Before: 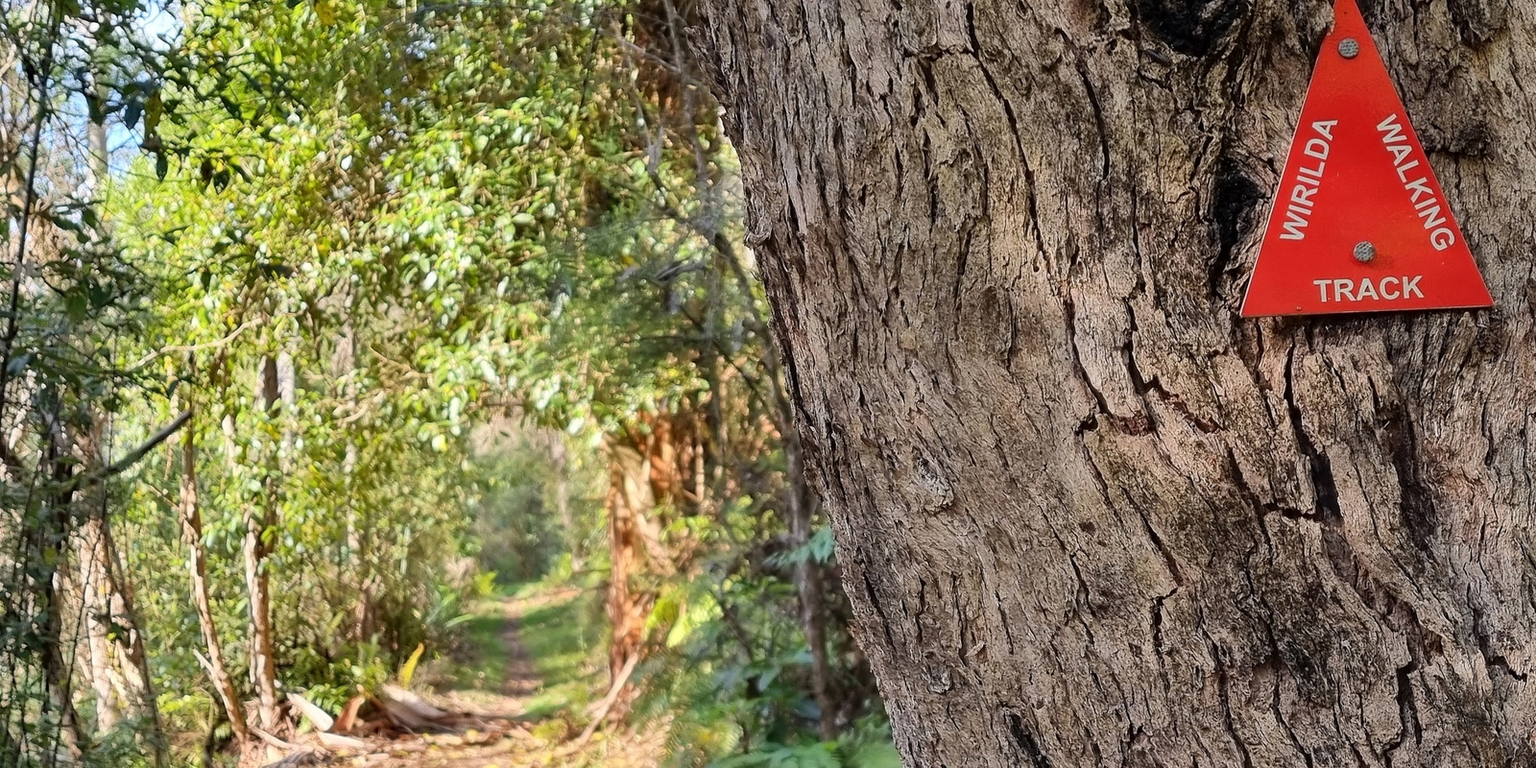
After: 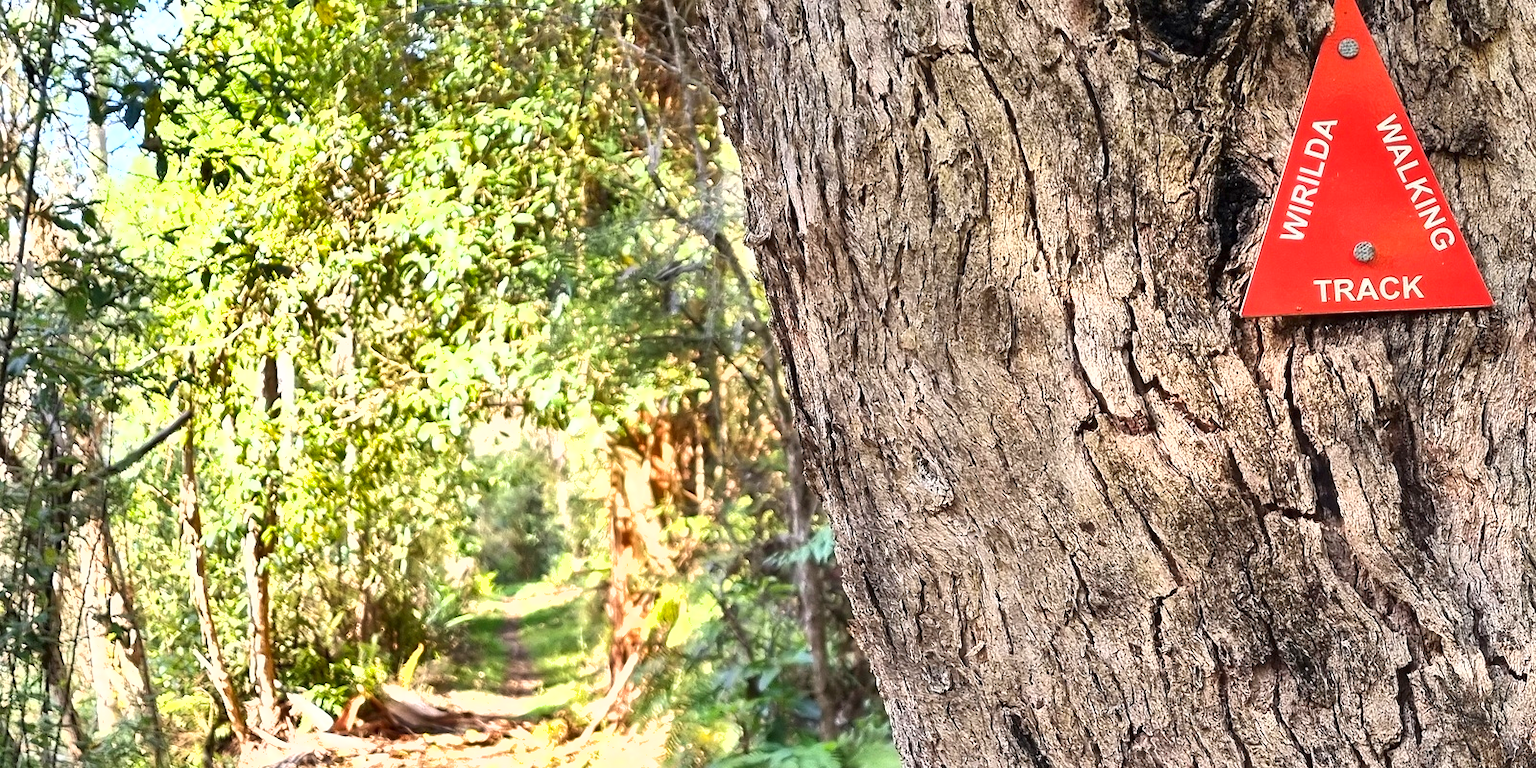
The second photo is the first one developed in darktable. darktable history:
exposure: black level correction 0, exposure 1.123 EV, compensate highlight preservation false
shadows and highlights: low approximation 0.01, soften with gaussian
